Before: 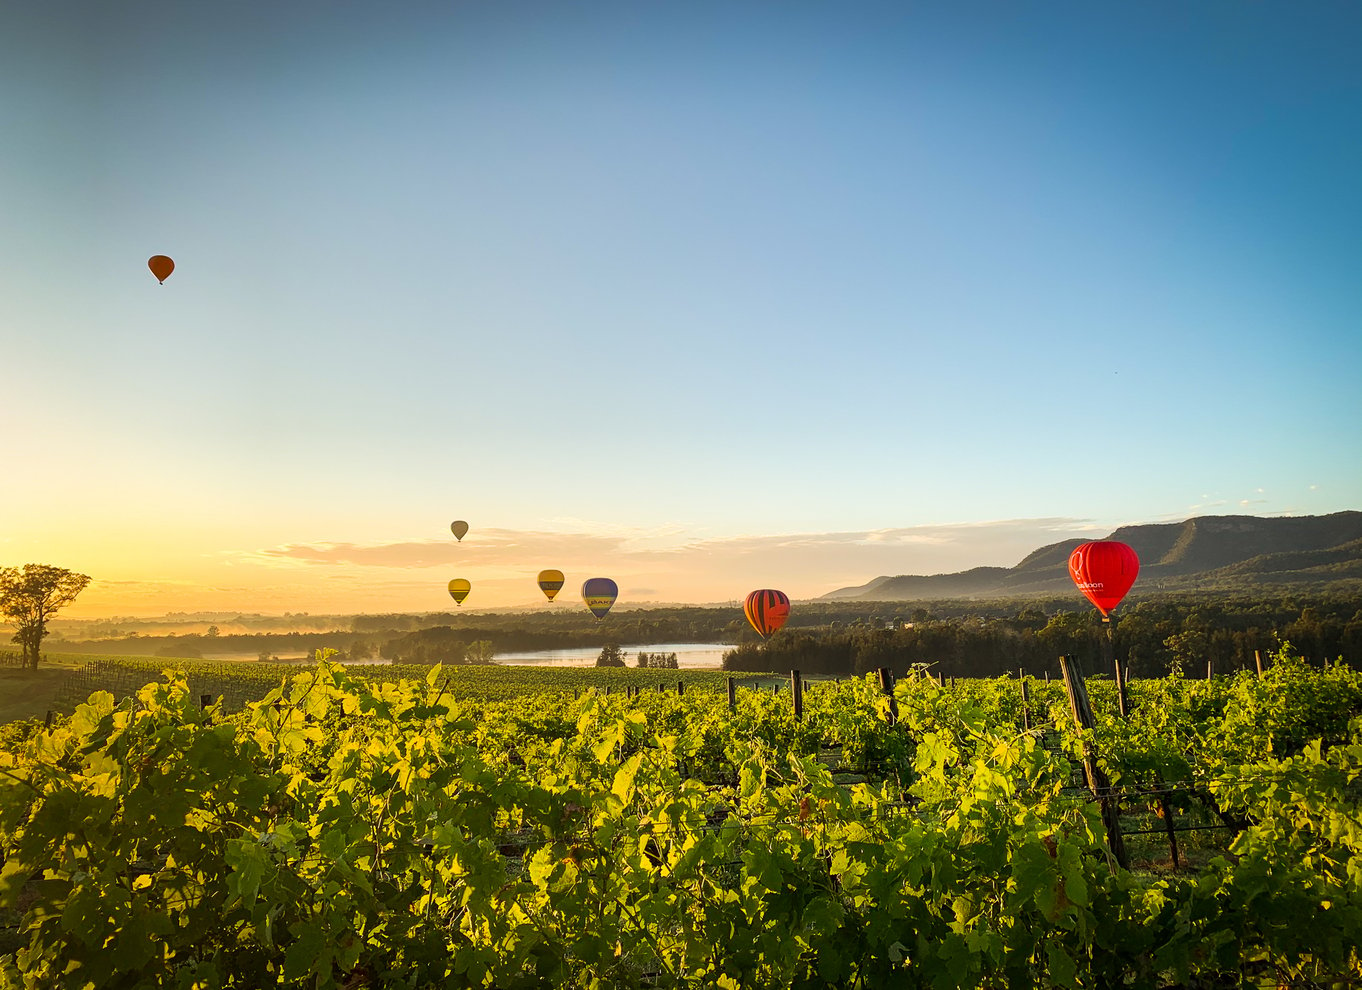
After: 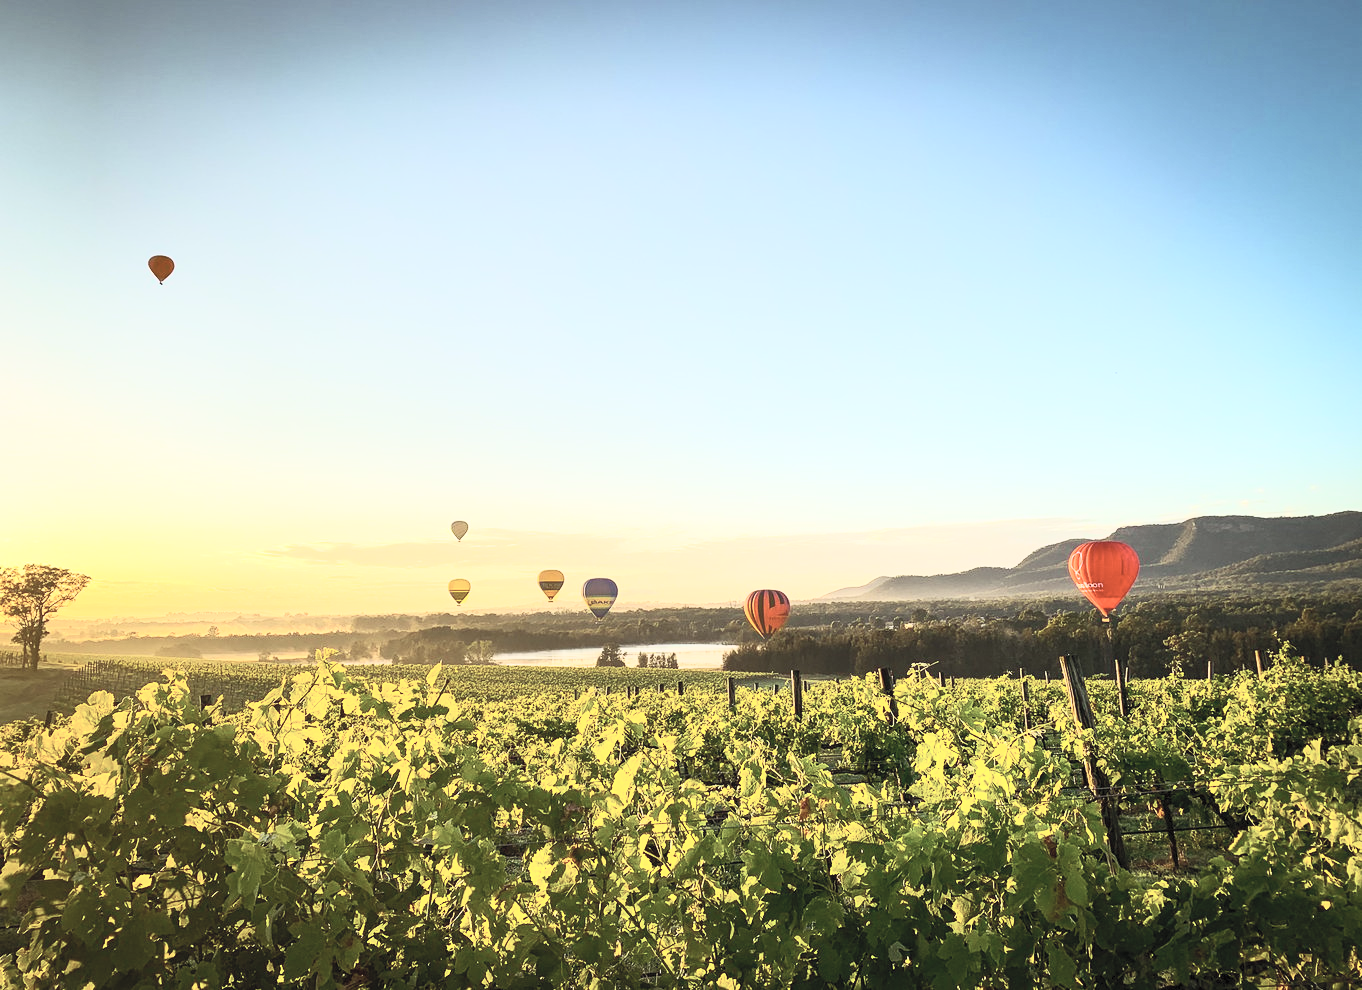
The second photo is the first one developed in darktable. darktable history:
contrast brightness saturation: contrast 0.419, brightness 0.553, saturation -0.189
